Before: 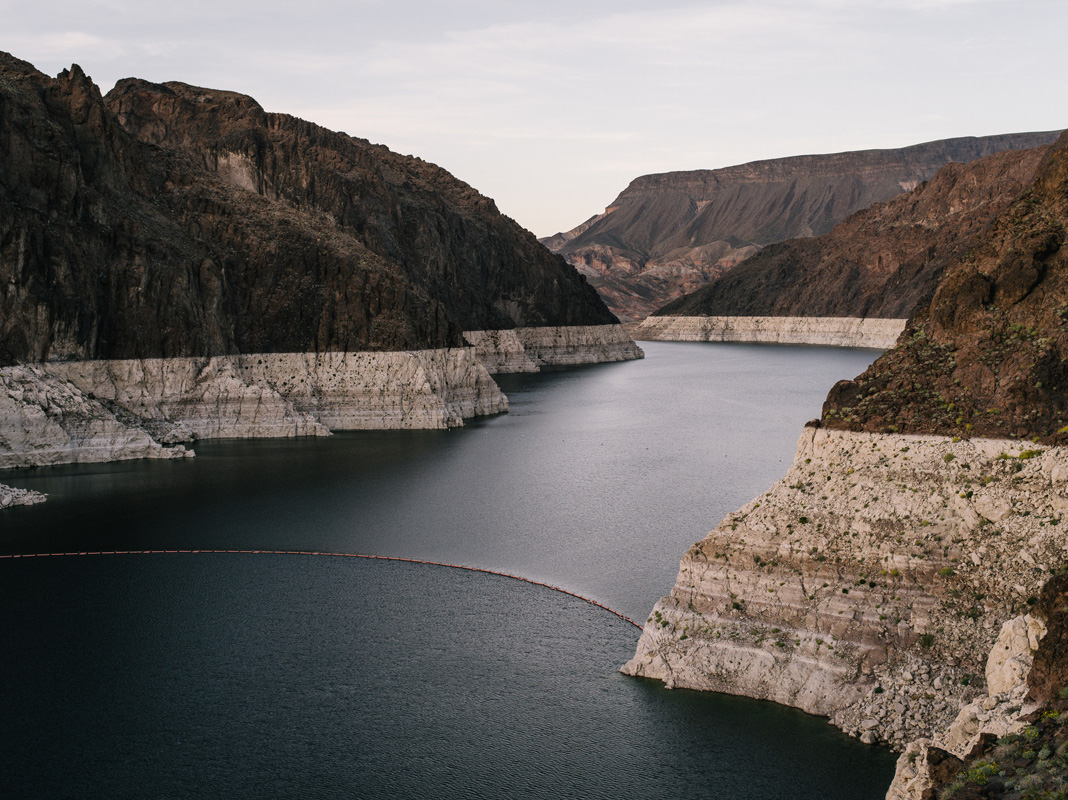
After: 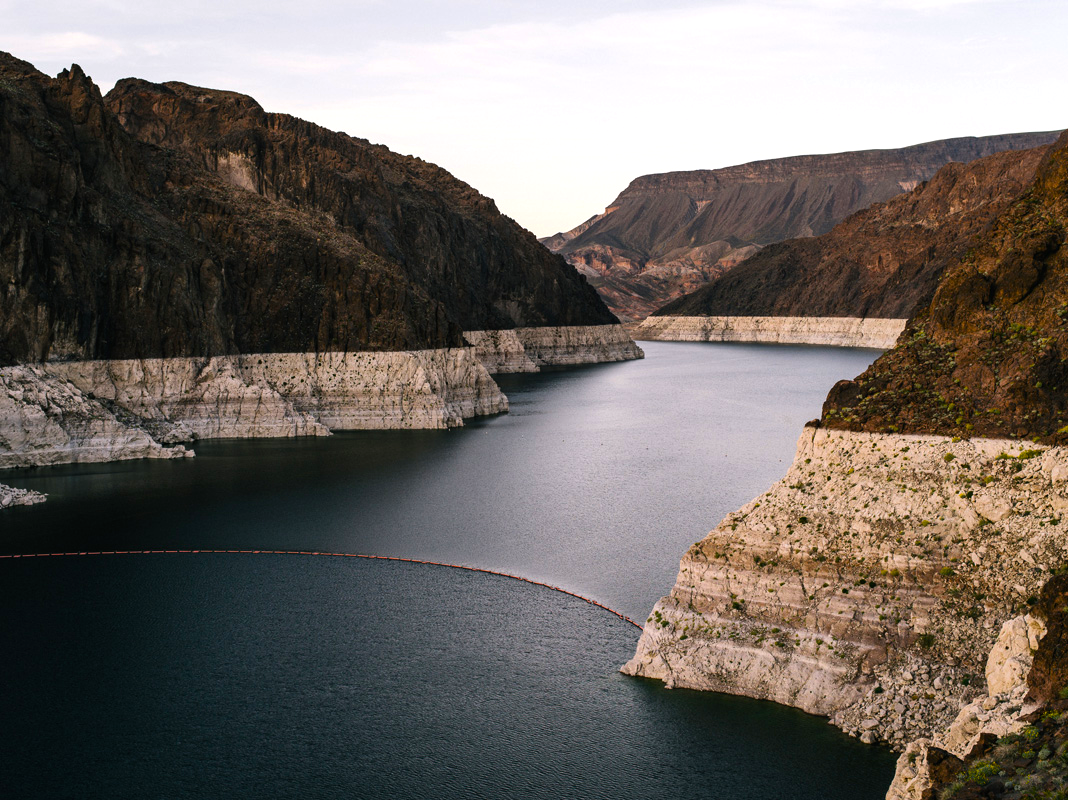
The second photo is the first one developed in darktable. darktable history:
tone equalizer: -8 EV -0.417 EV, -7 EV -0.389 EV, -6 EV -0.333 EV, -5 EV -0.222 EV, -3 EV 0.222 EV, -2 EV 0.333 EV, -1 EV 0.389 EV, +0 EV 0.417 EV, edges refinement/feathering 500, mask exposure compensation -1.57 EV, preserve details no
color balance rgb: linear chroma grading › global chroma 15%, perceptual saturation grading › global saturation 30%
